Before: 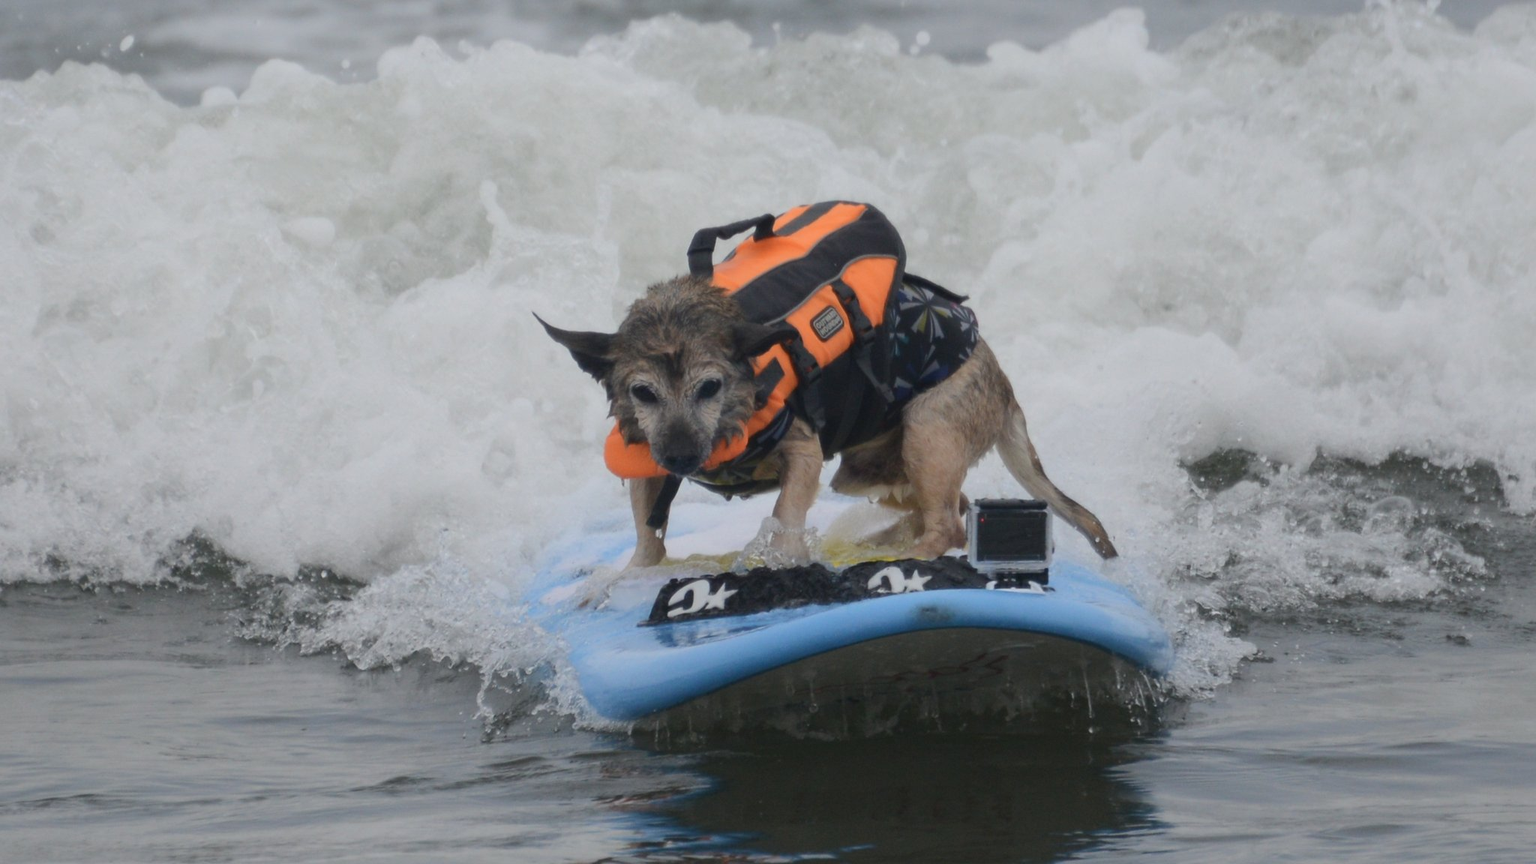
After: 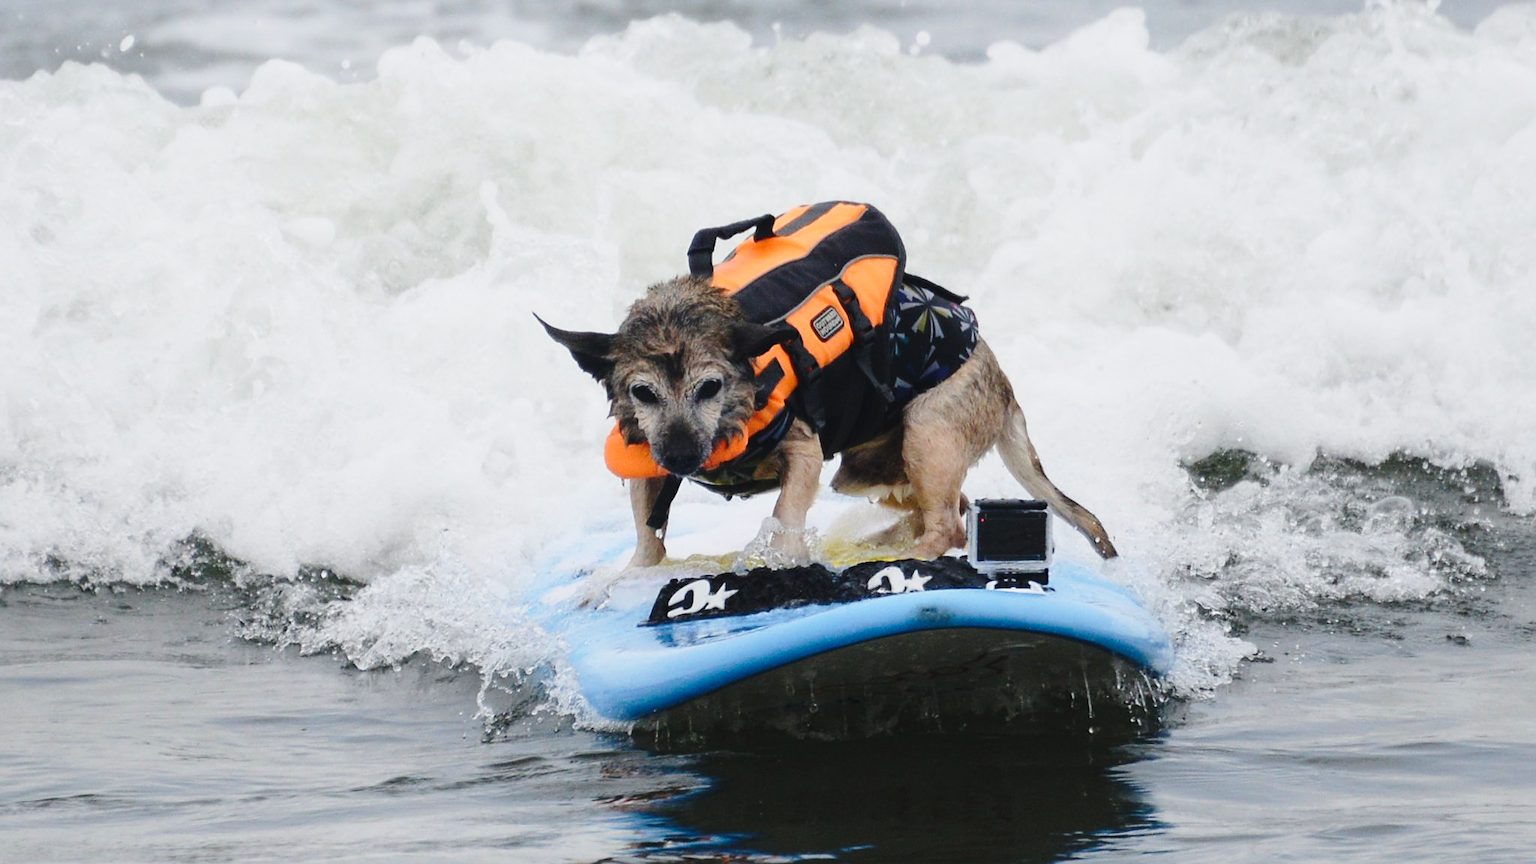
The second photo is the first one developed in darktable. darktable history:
base curve: curves: ch0 [(0, 0) (0.04, 0.03) (0.133, 0.232) (0.448, 0.748) (0.843, 0.968) (1, 1)], preserve colors none
sharpen: on, module defaults
